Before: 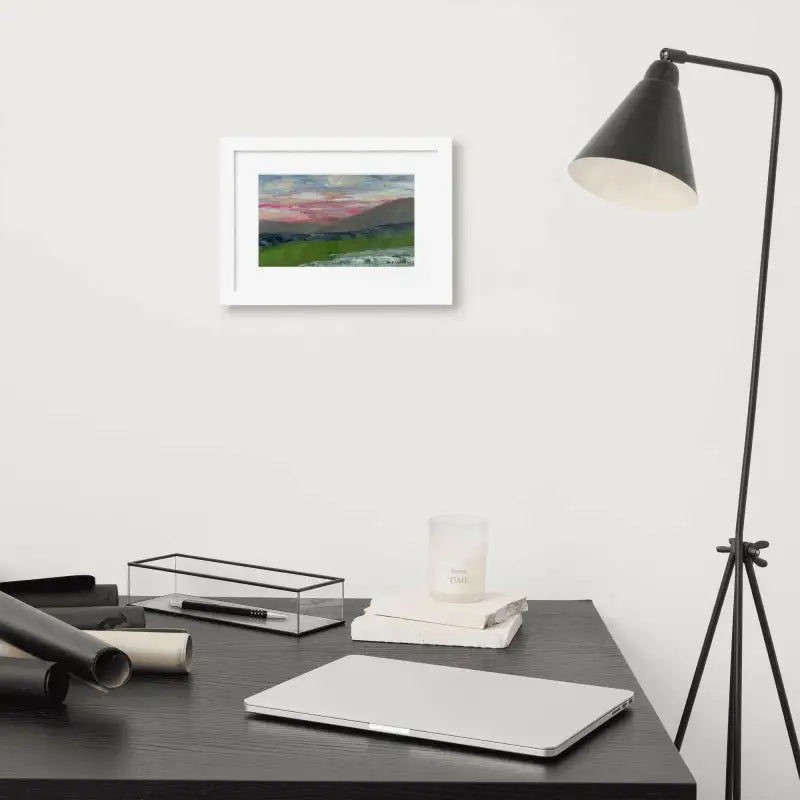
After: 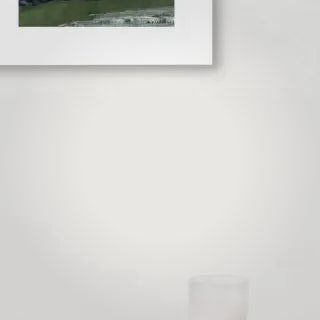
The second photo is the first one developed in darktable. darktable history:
vignetting: fall-off start 48.38%, brightness -0.172, automatic ratio true, width/height ratio 1.29
crop: left 30.108%, top 30.045%, right 29.869%, bottom 29.922%
